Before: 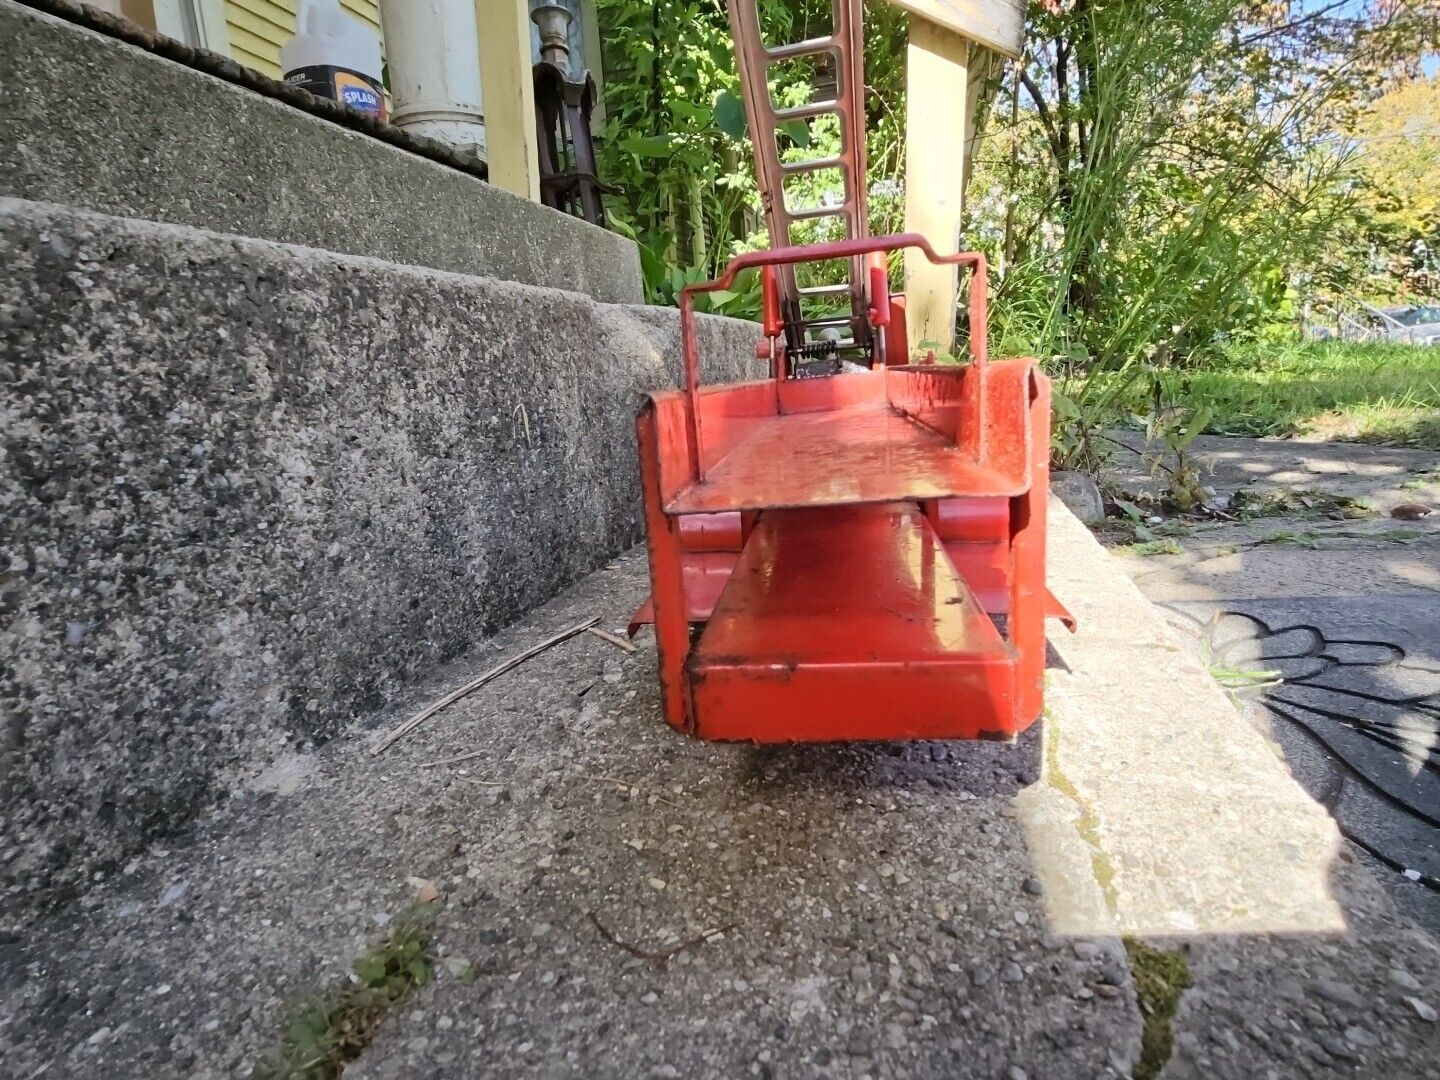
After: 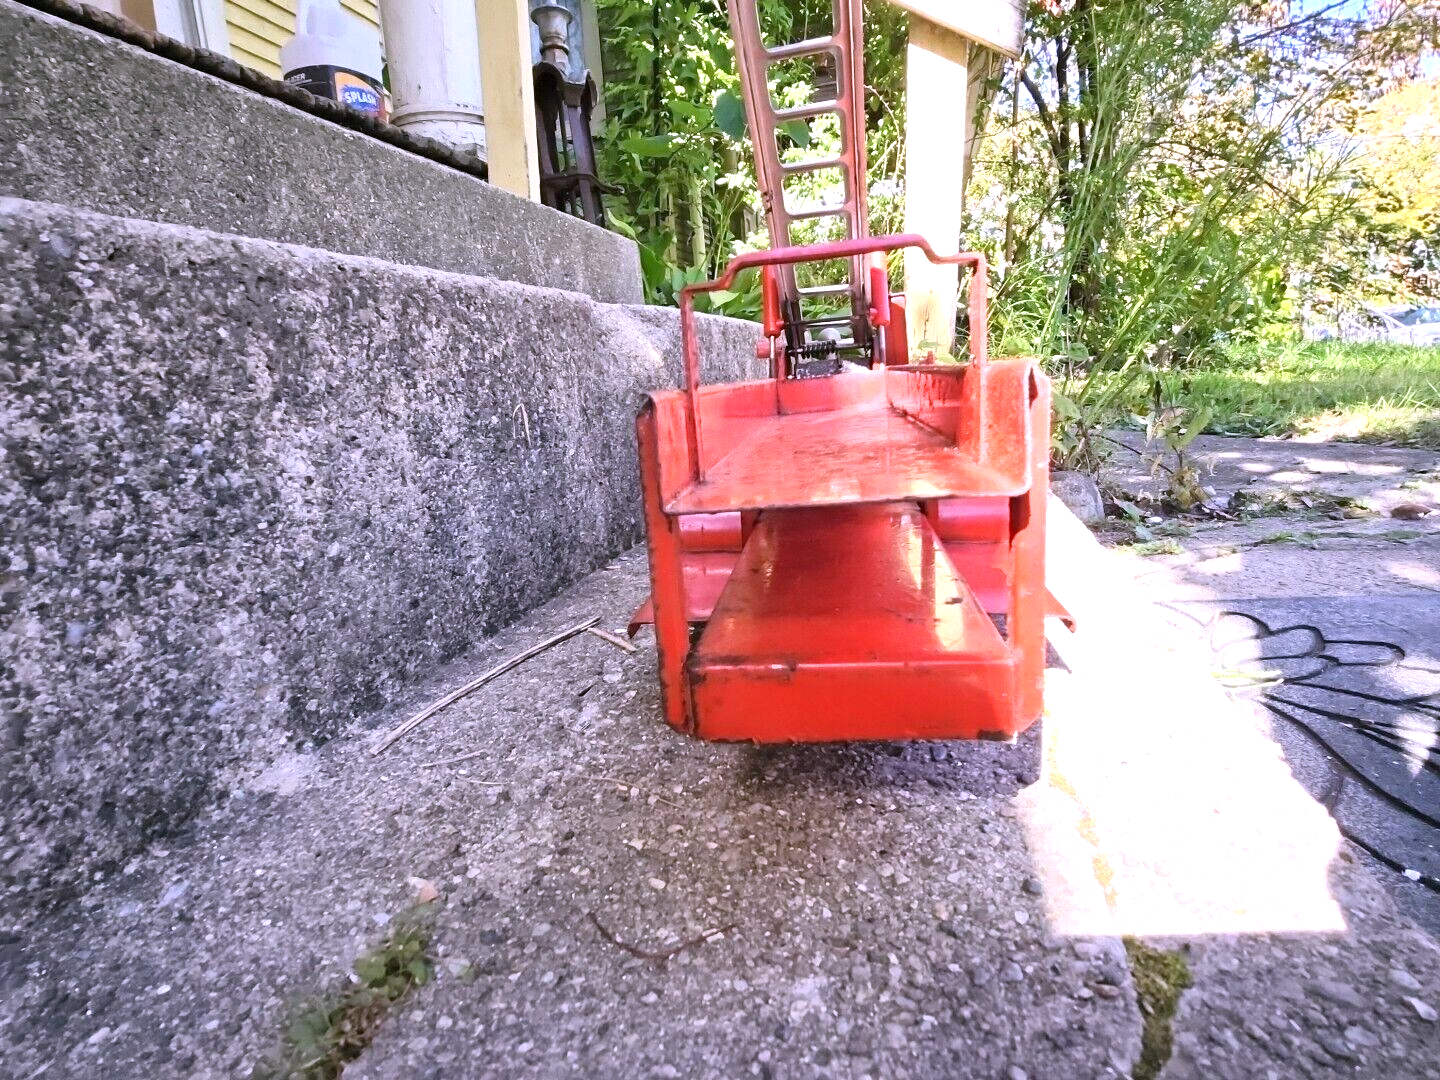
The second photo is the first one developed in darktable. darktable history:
white balance: red 1.042, blue 1.17
exposure: black level correction 0, exposure 0.7 EV, compensate exposure bias true, compensate highlight preservation false
